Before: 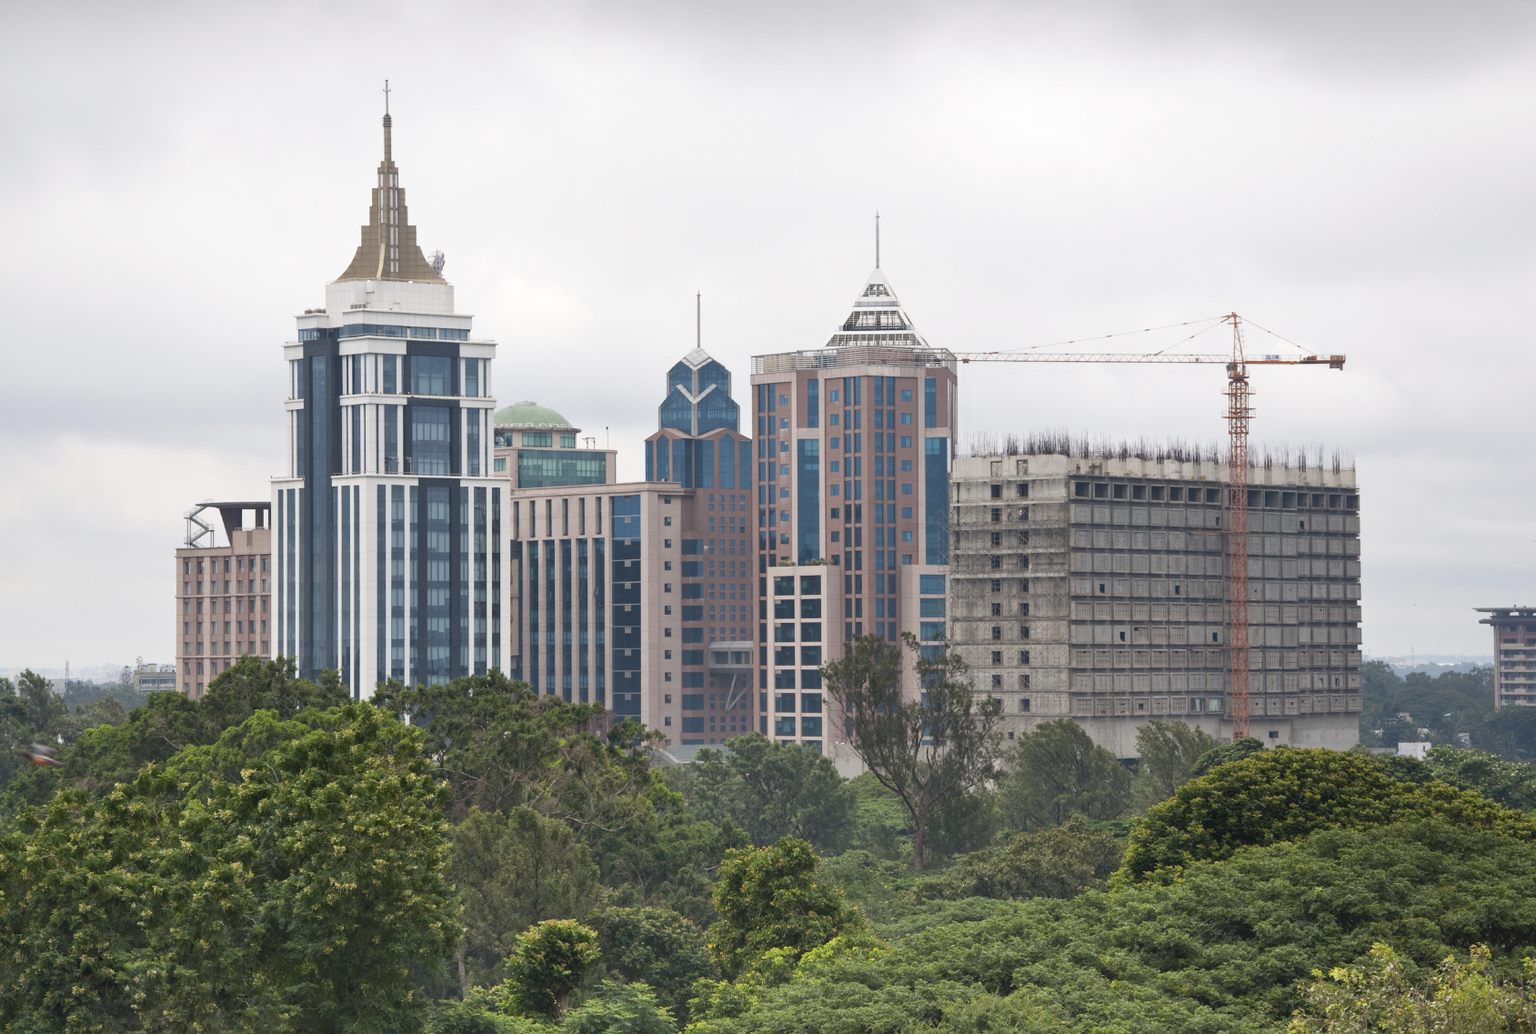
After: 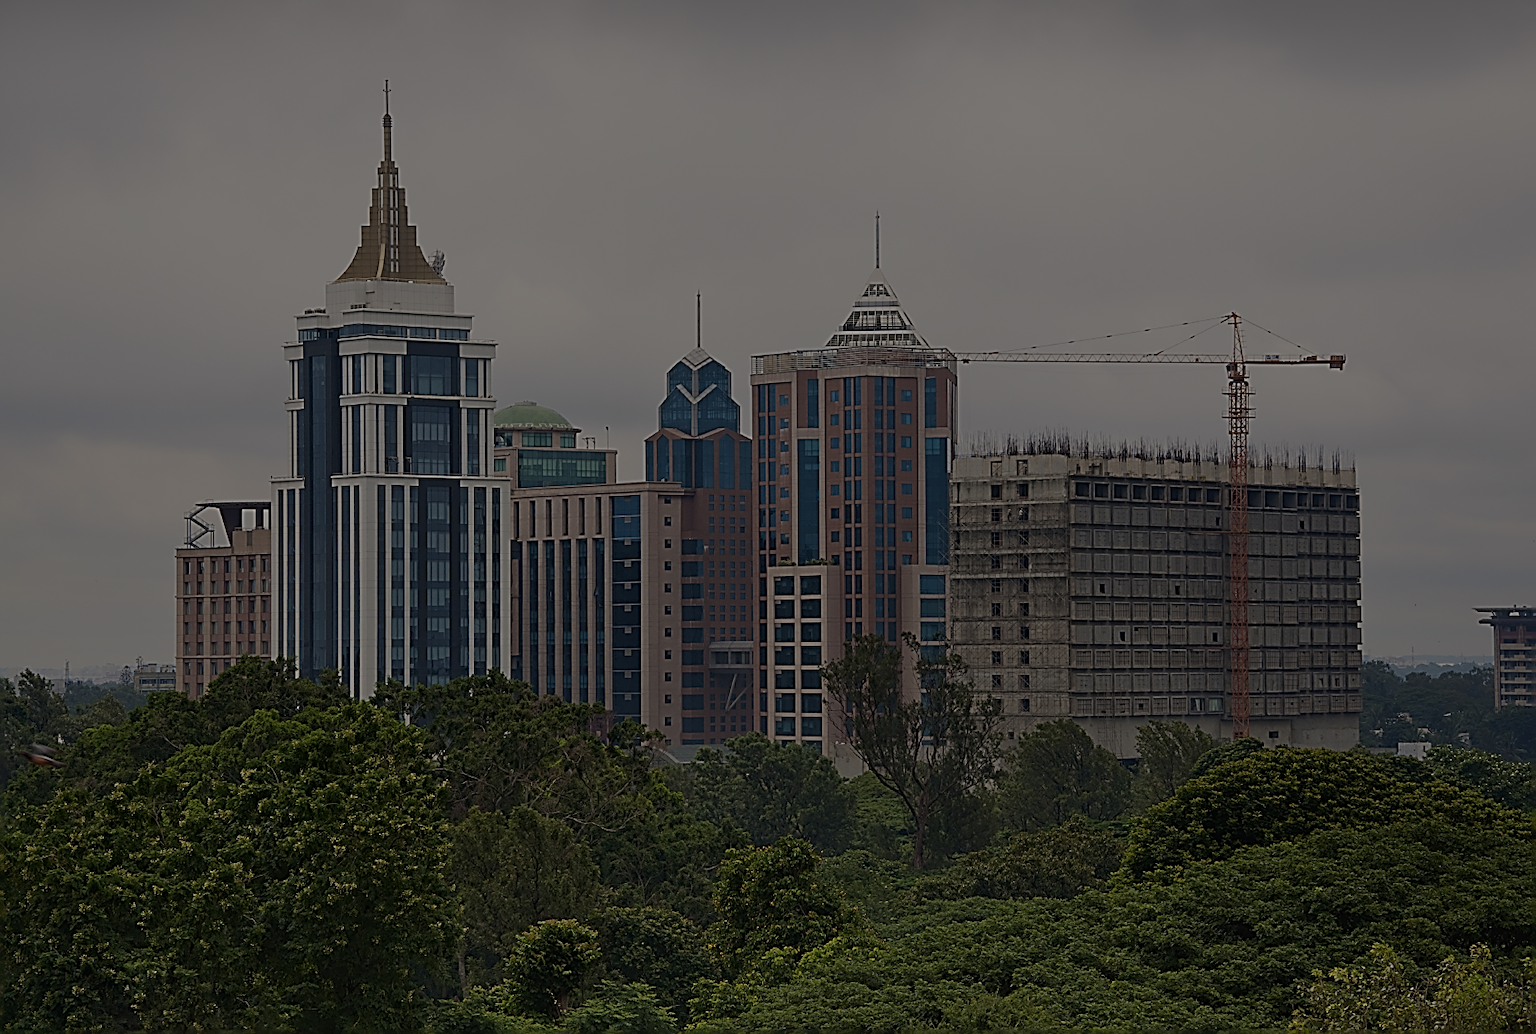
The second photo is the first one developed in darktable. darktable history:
sharpen: amount 2
velvia: on, module defaults
exposure: exposure -2.446 EV, compensate highlight preservation false
color correction: highlights a* 0.816, highlights b* 2.78, saturation 1.1
